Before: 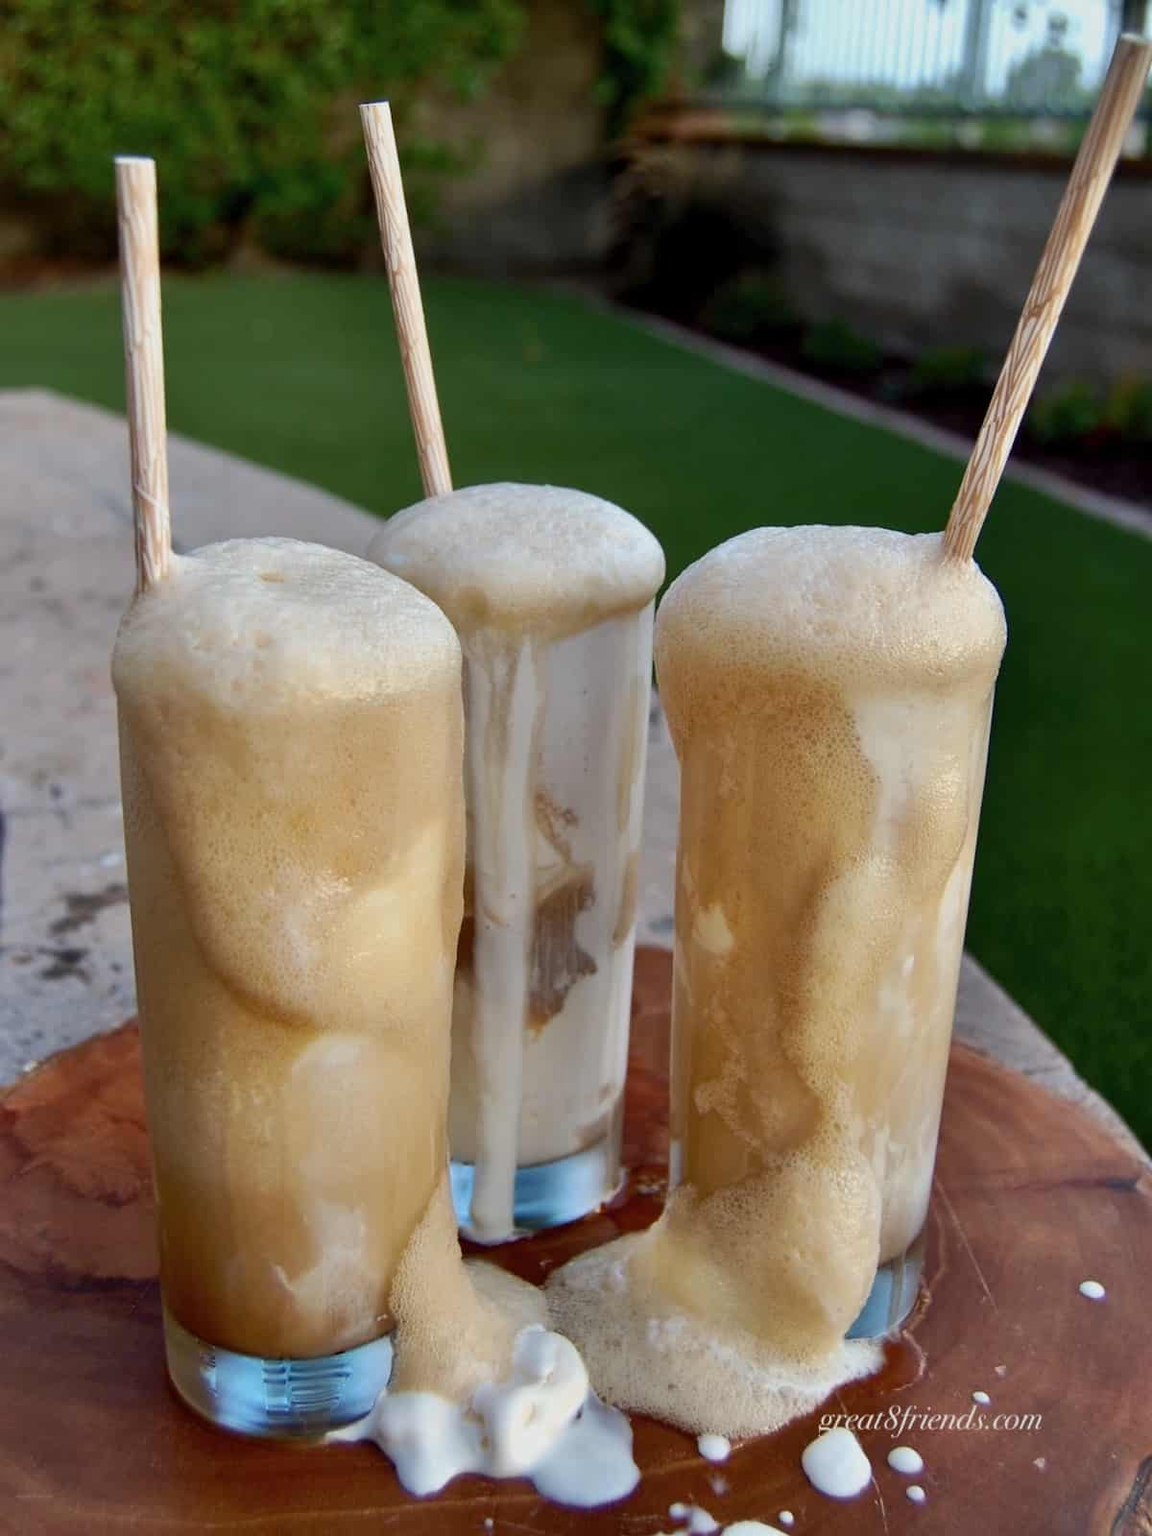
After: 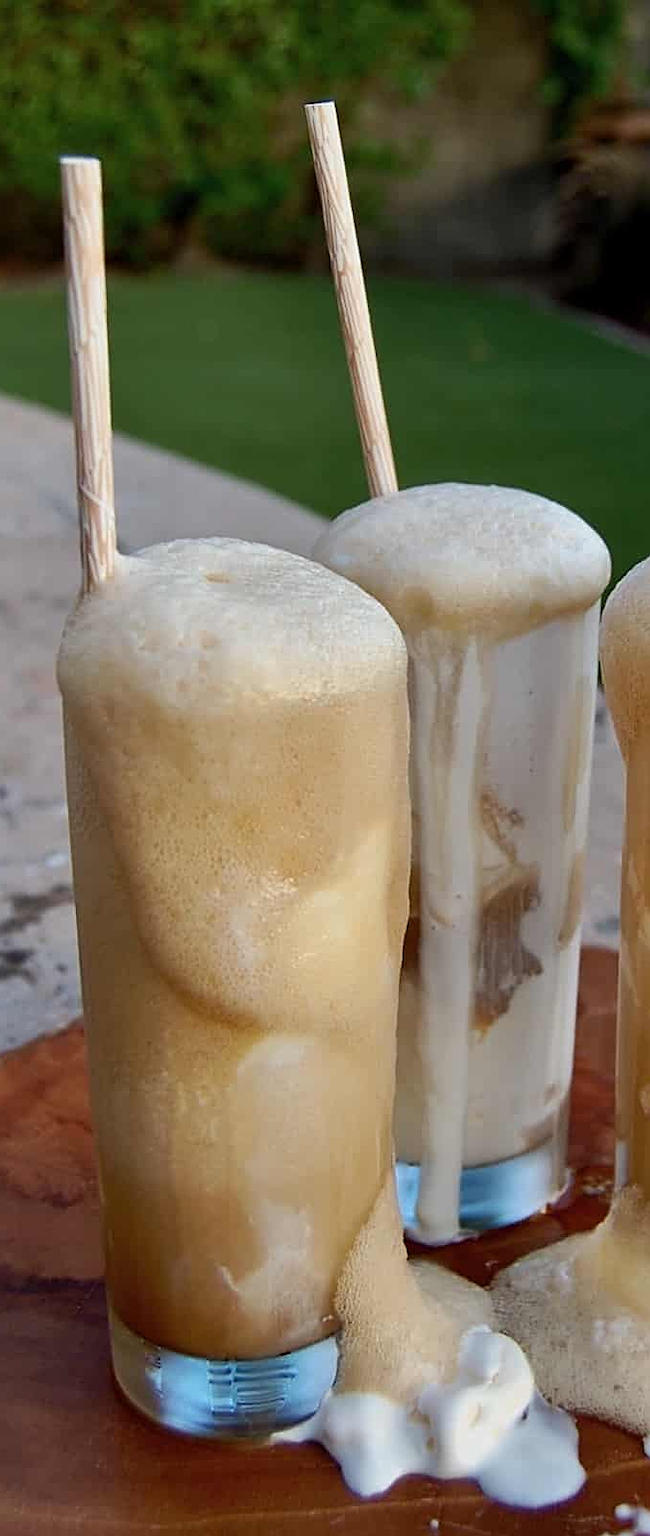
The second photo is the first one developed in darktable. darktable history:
sharpen: on, module defaults
crop: left 4.756%, right 38.798%
